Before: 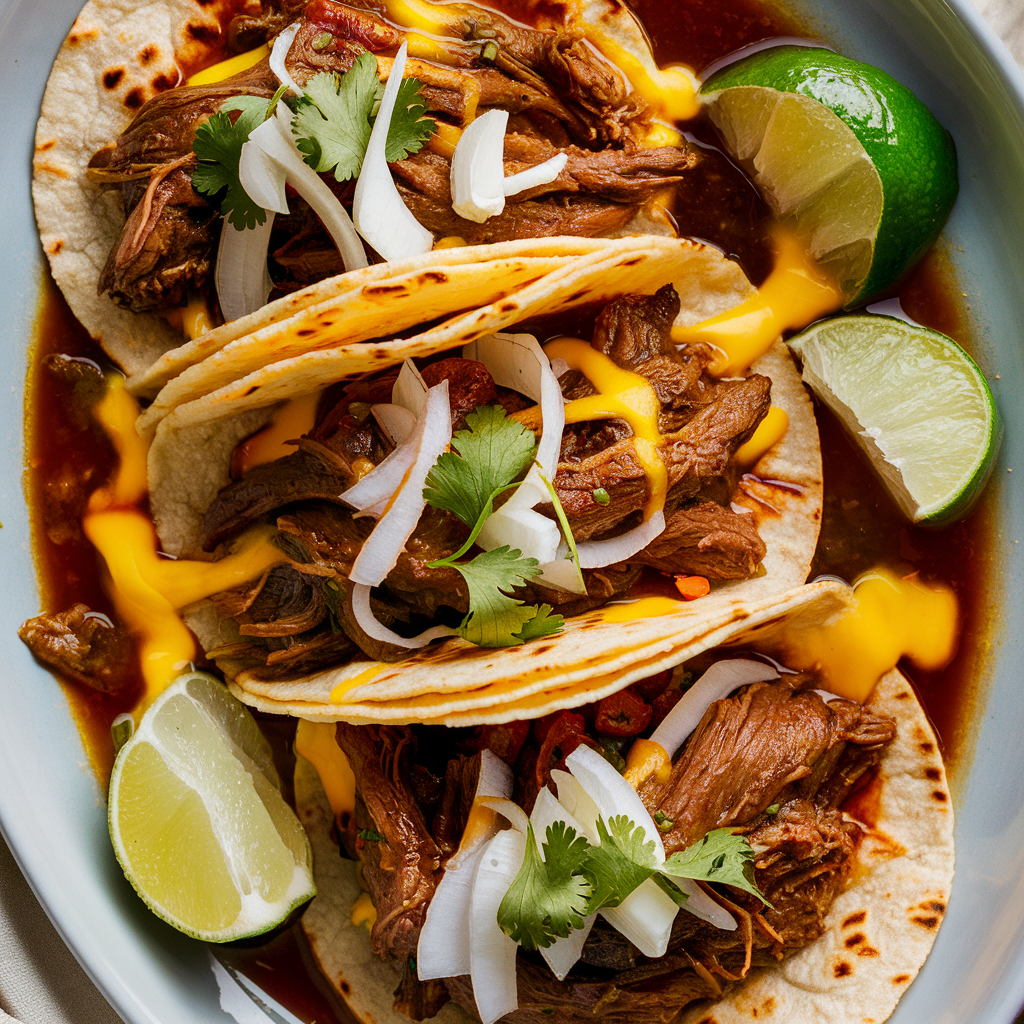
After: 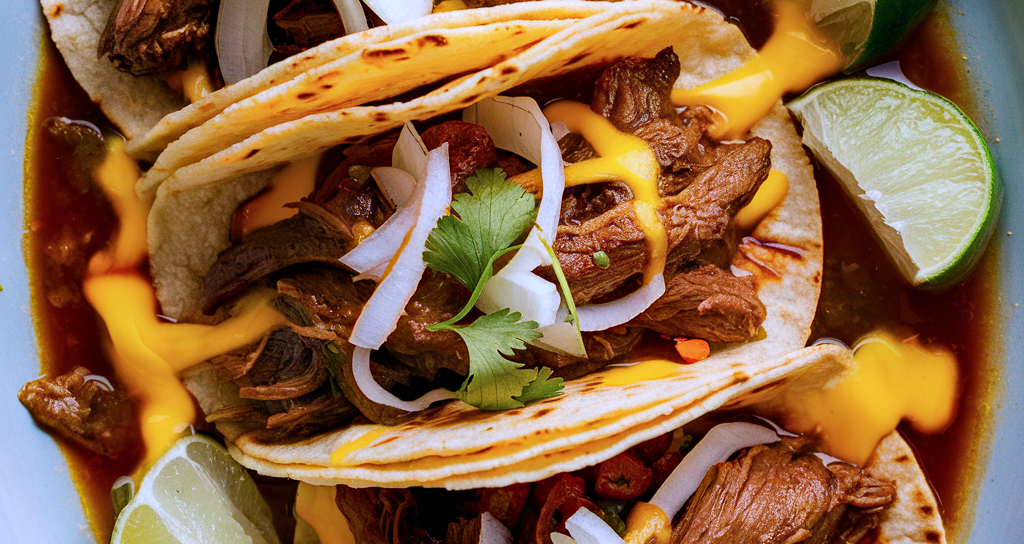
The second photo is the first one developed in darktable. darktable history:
crop and rotate: top 23.145%, bottom 23.641%
color calibration: illuminant custom, x 0.373, y 0.388, temperature 4240.75 K
haze removal: compatibility mode true, adaptive false
